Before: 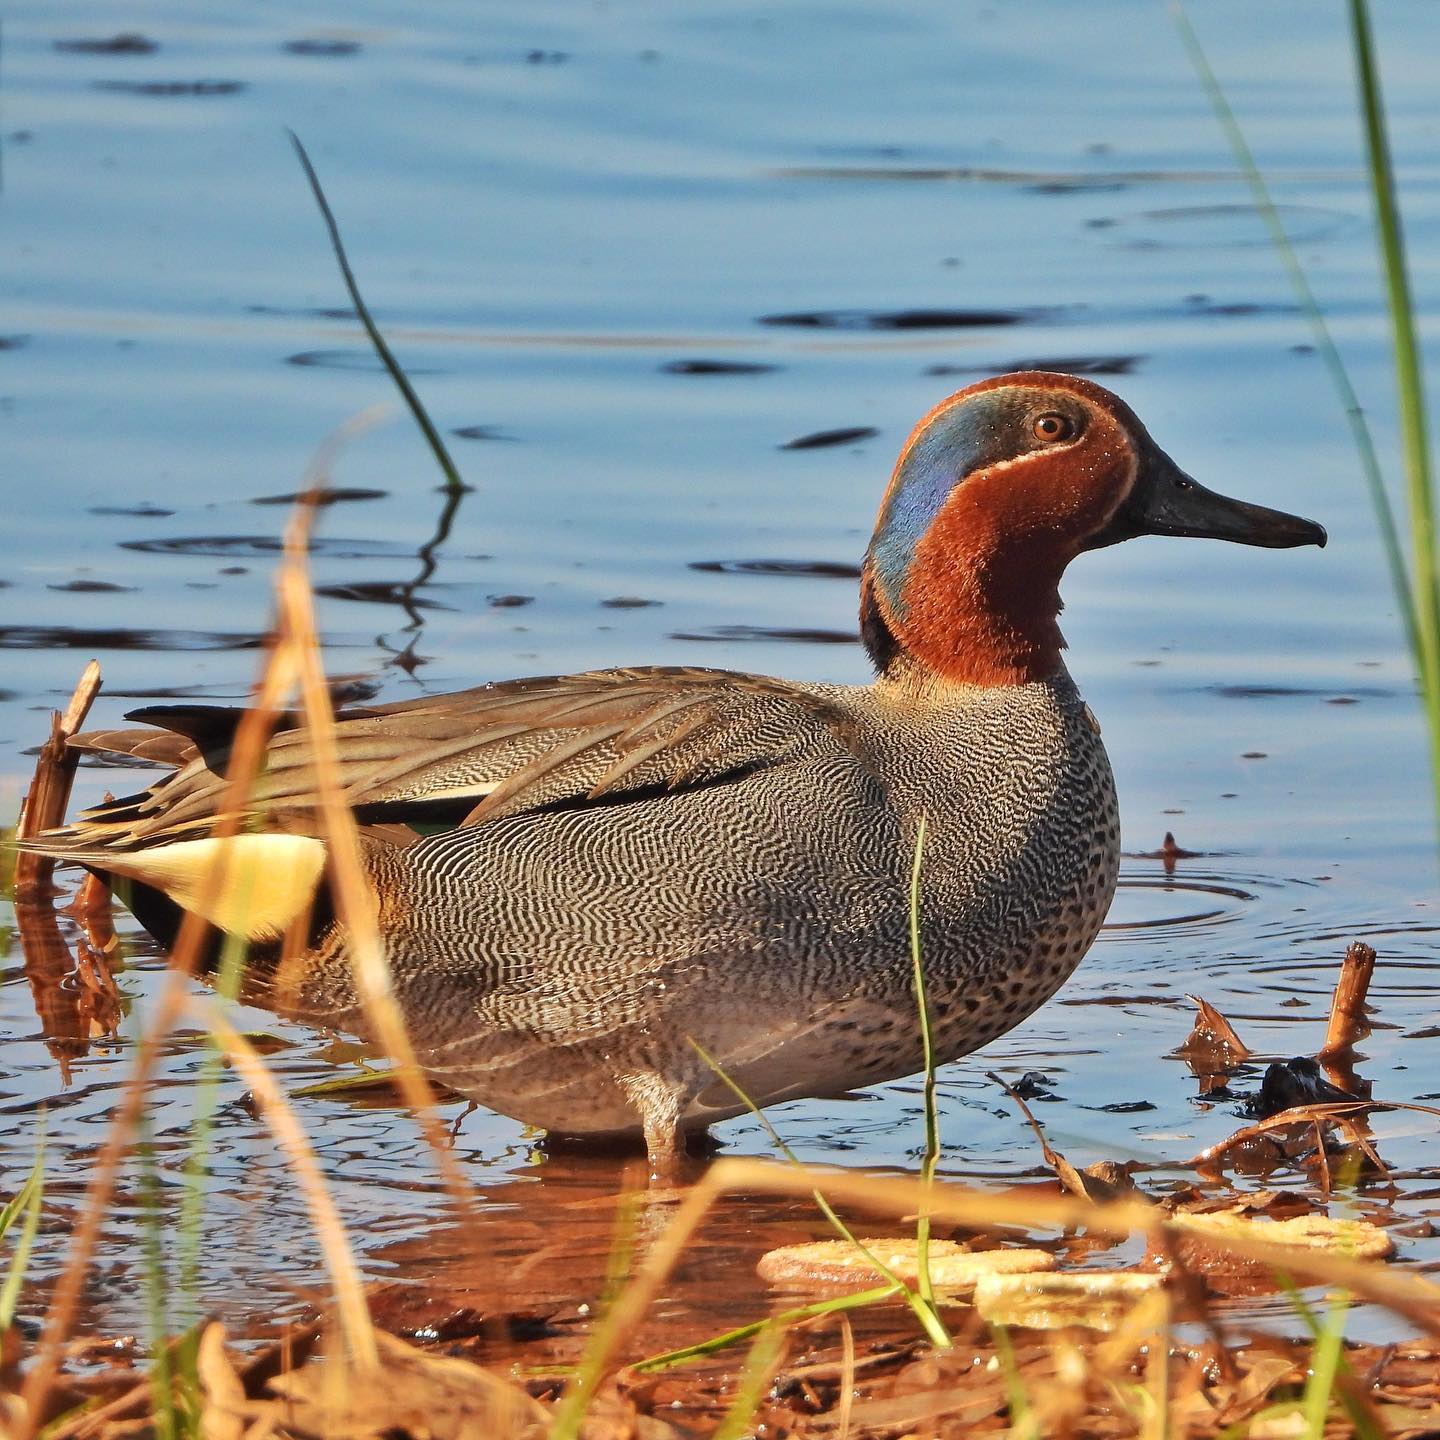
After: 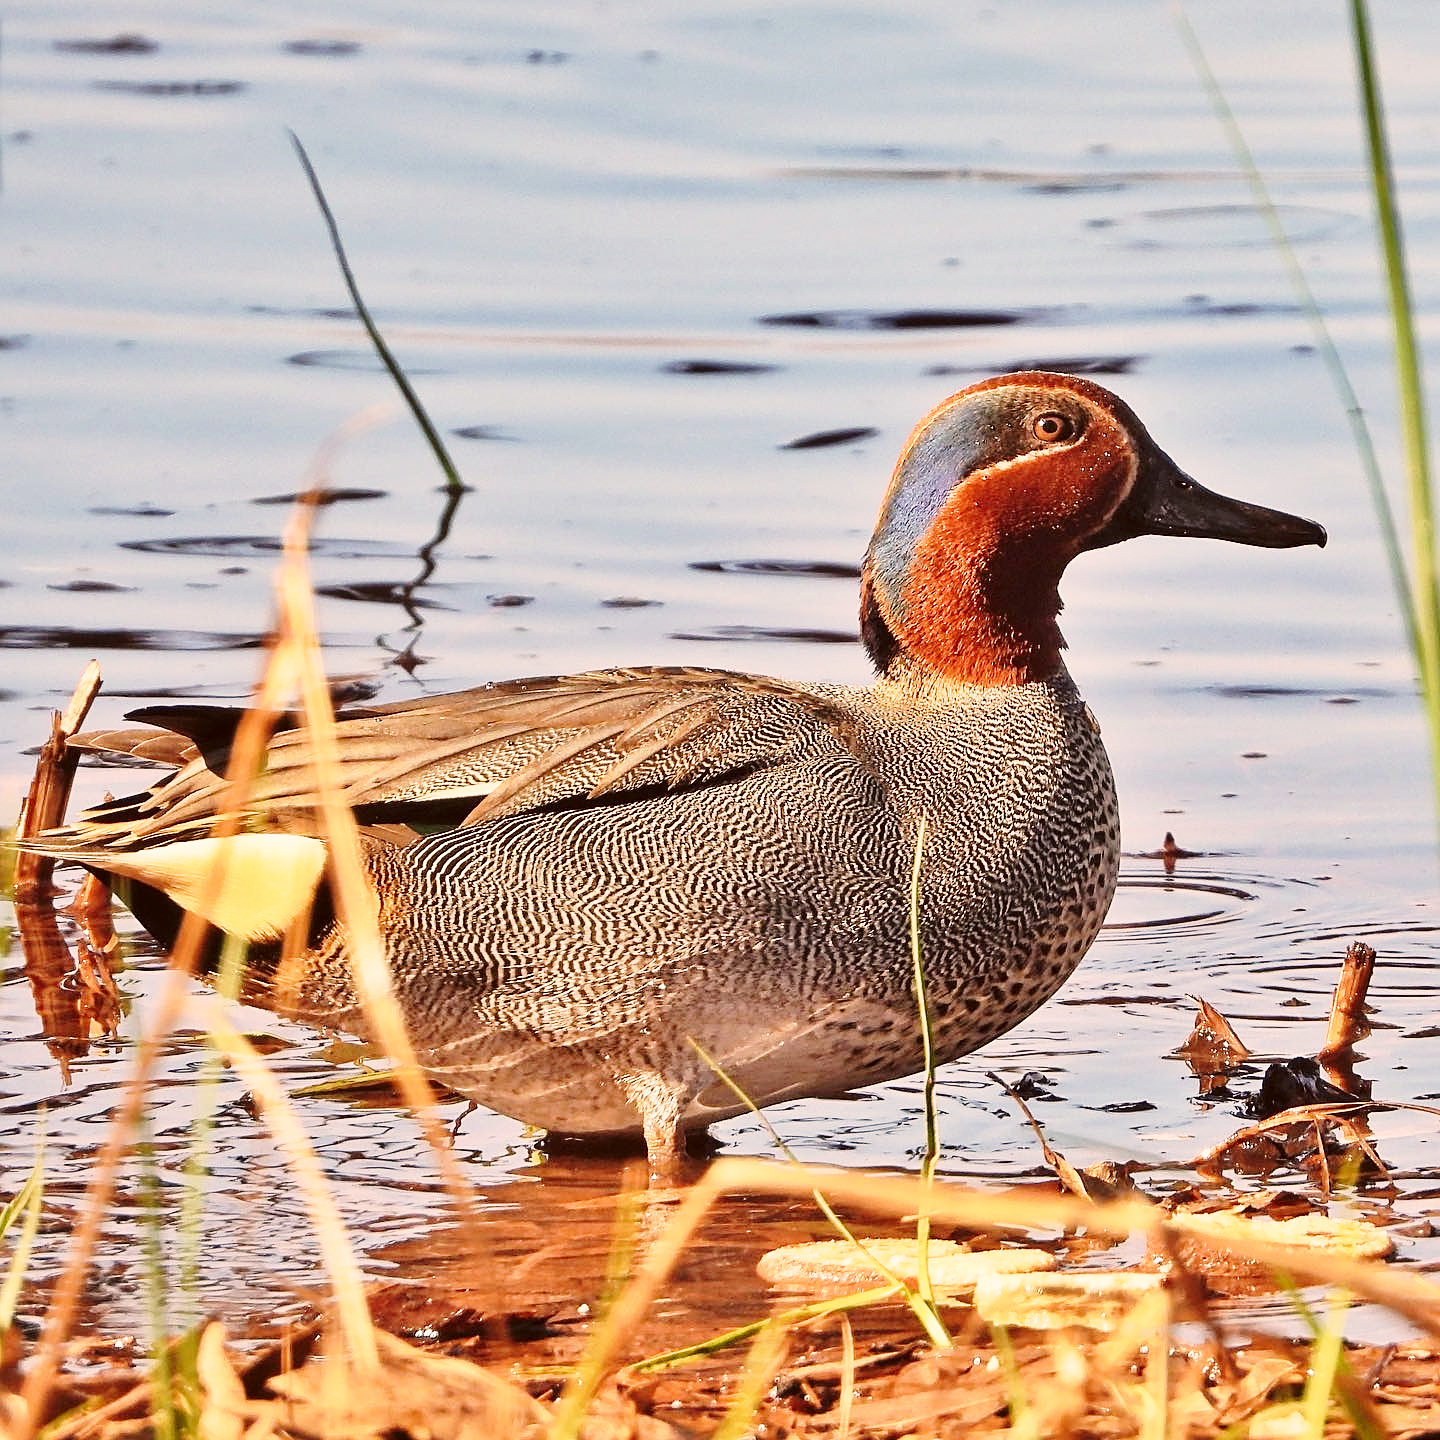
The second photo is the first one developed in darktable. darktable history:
sharpen: on, module defaults
base curve: curves: ch0 [(0, 0) (0.028, 0.03) (0.121, 0.232) (0.46, 0.748) (0.859, 0.968) (1, 1)], preserve colors none
color correction: highlights a* 10.21, highlights b* 9.79, shadows a* 8.61, shadows b* 7.88, saturation 0.8
